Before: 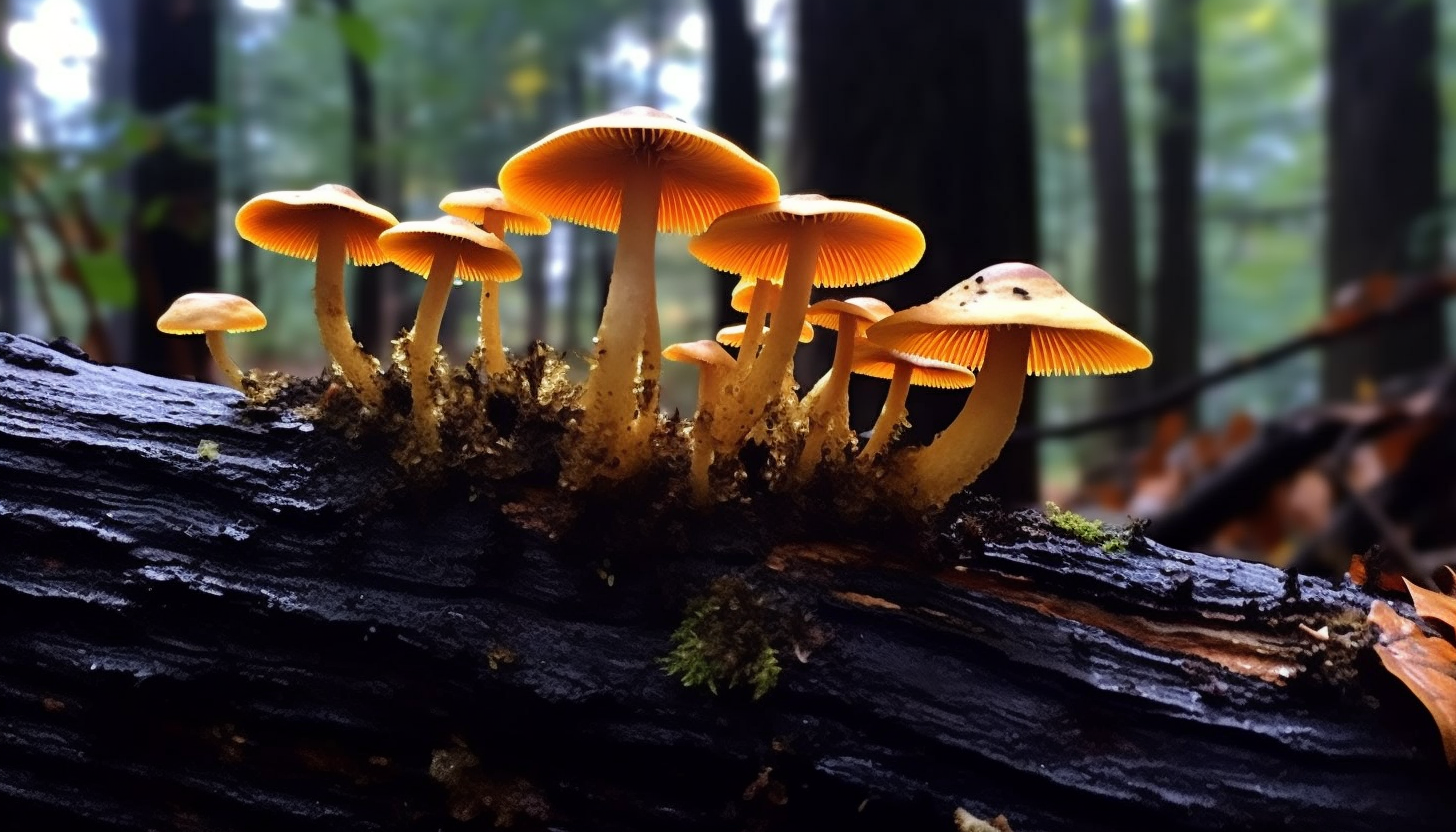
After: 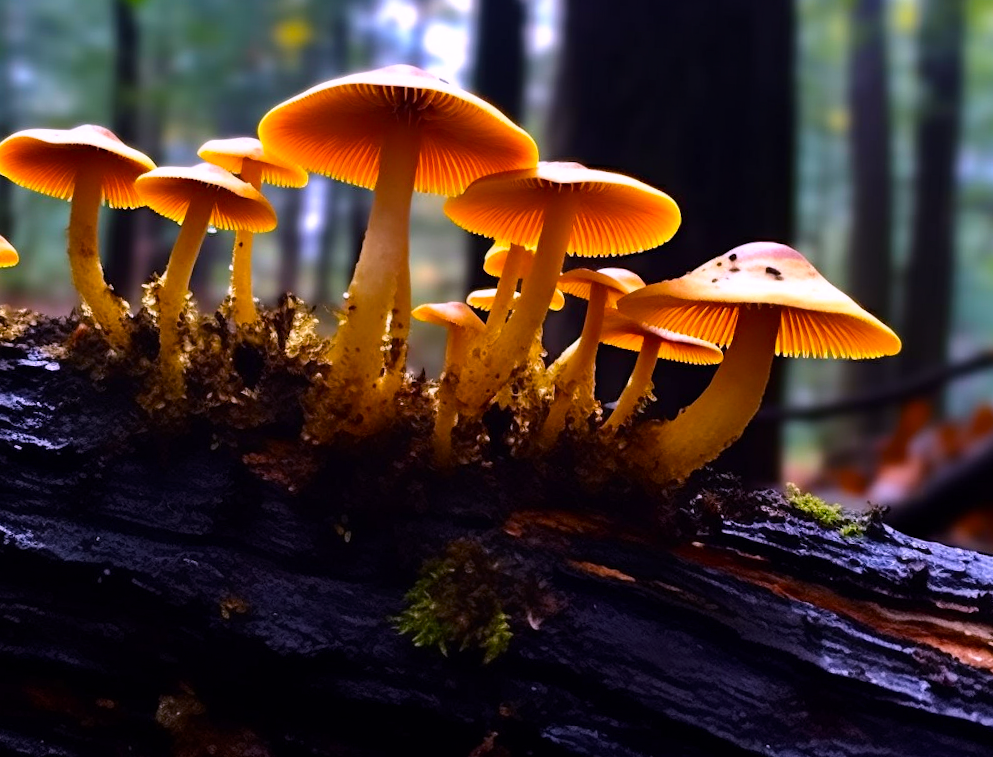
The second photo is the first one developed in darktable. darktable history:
white balance: red 1.066, blue 1.119
color balance rgb: perceptual saturation grading › global saturation 30%, global vibrance 20%
crop and rotate: angle -3.27°, left 14.277%, top 0.028%, right 10.766%, bottom 0.028%
shadows and highlights: shadows -30, highlights 30
